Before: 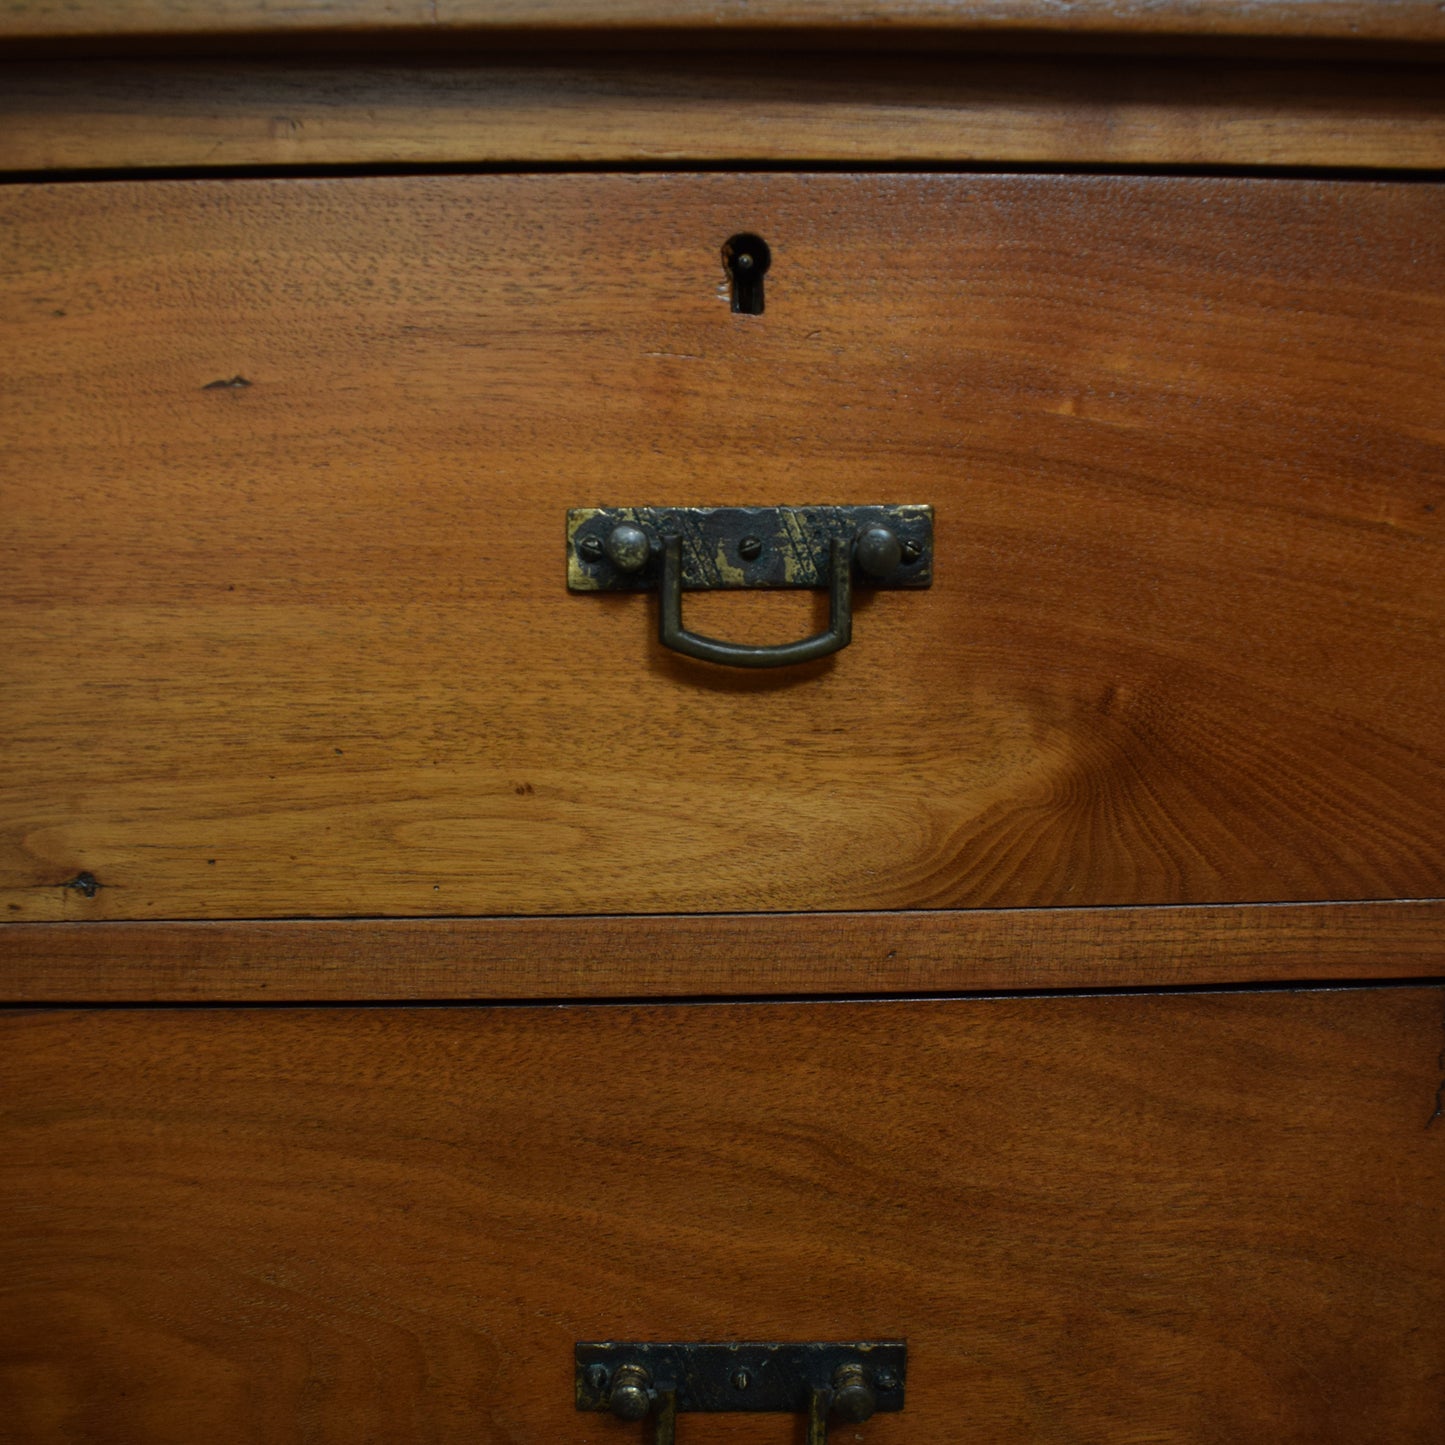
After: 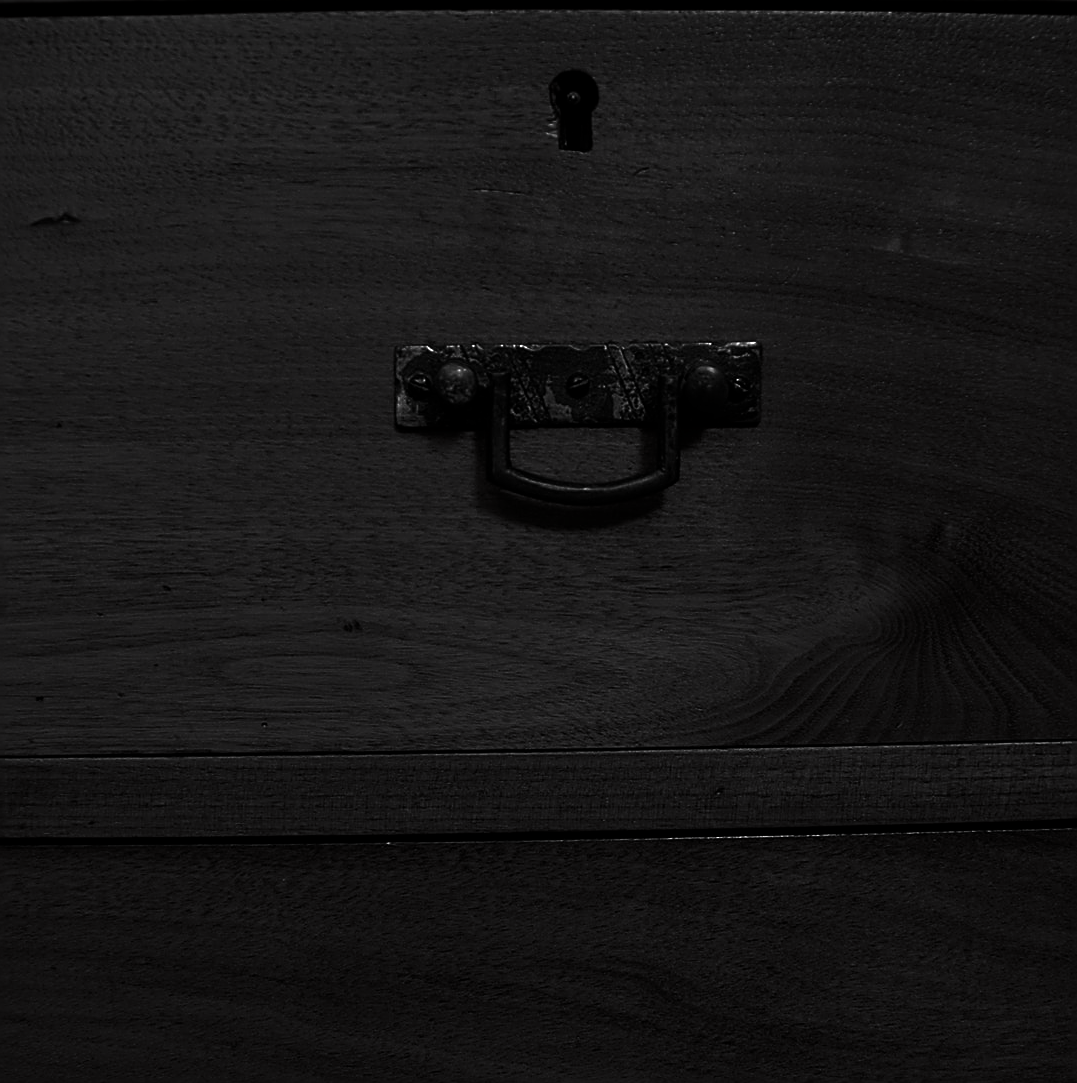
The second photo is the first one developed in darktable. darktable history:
exposure: black level correction 0.002, compensate highlight preservation false
color correction: highlights a* 1.67, highlights b* -1.66, saturation 2.5
contrast brightness saturation: contrast -0.037, brightness -0.593, saturation -0.996
crop and rotate: left 11.904%, top 11.331%, right 13.534%, bottom 13.655%
sharpen: radius 1.632, amount 1.279
tone equalizer: -8 EV -0.008 EV, -7 EV 0.025 EV, -6 EV -0.006 EV, -5 EV 0.007 EV, -4 EV -0.049 EV, -3 EV -0.228 EV, -2 EV -0.644 EV, -1 EV -1.01 EV, +0 EV -0.956 EV
color zones: curves: ch0 [(0, 0.352) (0.143, 0.407) (0.286, 0.386) (0.429, 0.431) (0.571, 0.829) (0.714, 0.853) (0.857, 0.833) (1, 0.352)]; ch1 [(0, 0.604) (0.072, 0.726) (0.096, 0.608) (0.205, 0.007) (0.571, -0.006) (0.839, -0.013) (0.857, -0.012) (1, 0.604)]
